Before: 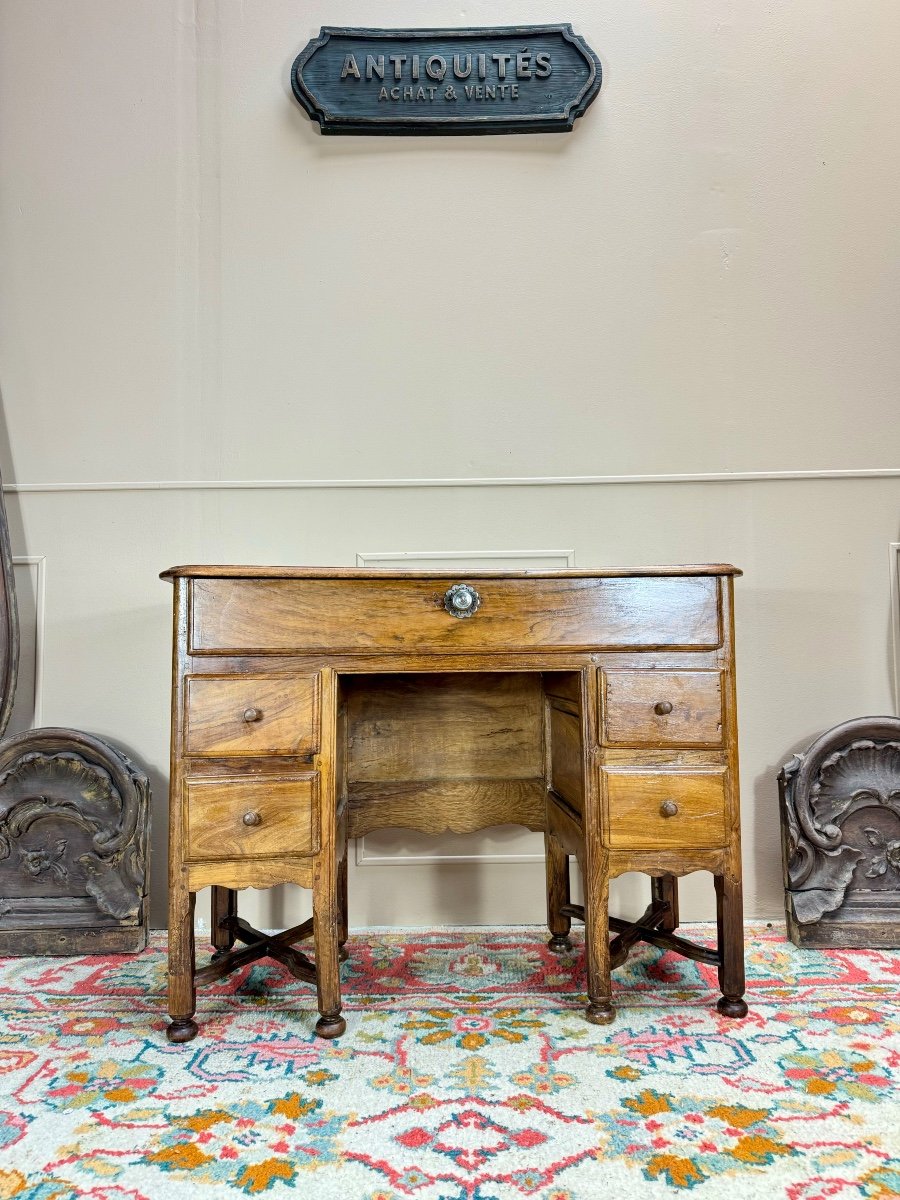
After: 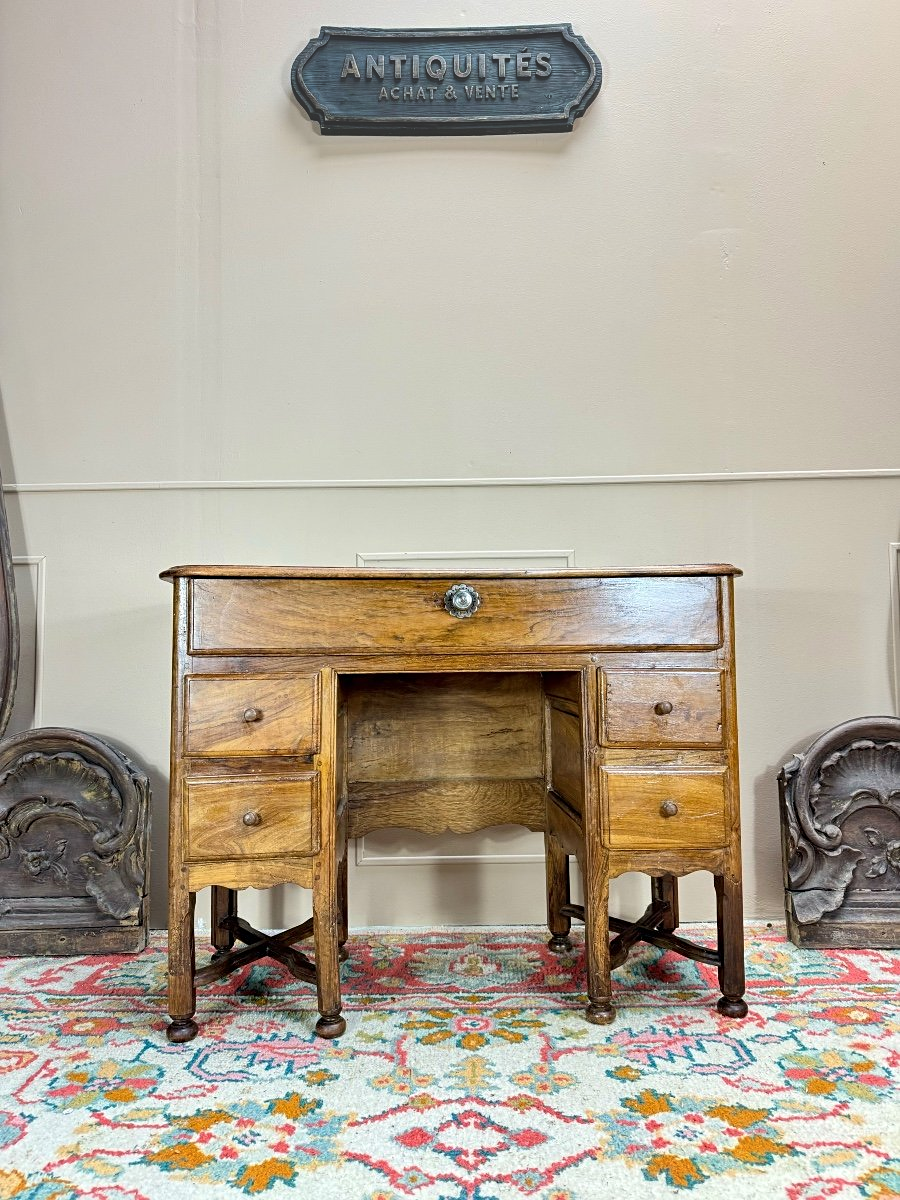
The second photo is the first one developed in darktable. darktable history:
vignetting: fall-off start 100.62%, brightness 0.031, saturation 0, center (-0.028, 0.236), width/height ratio 1.308
sharpen: amount 0.216
